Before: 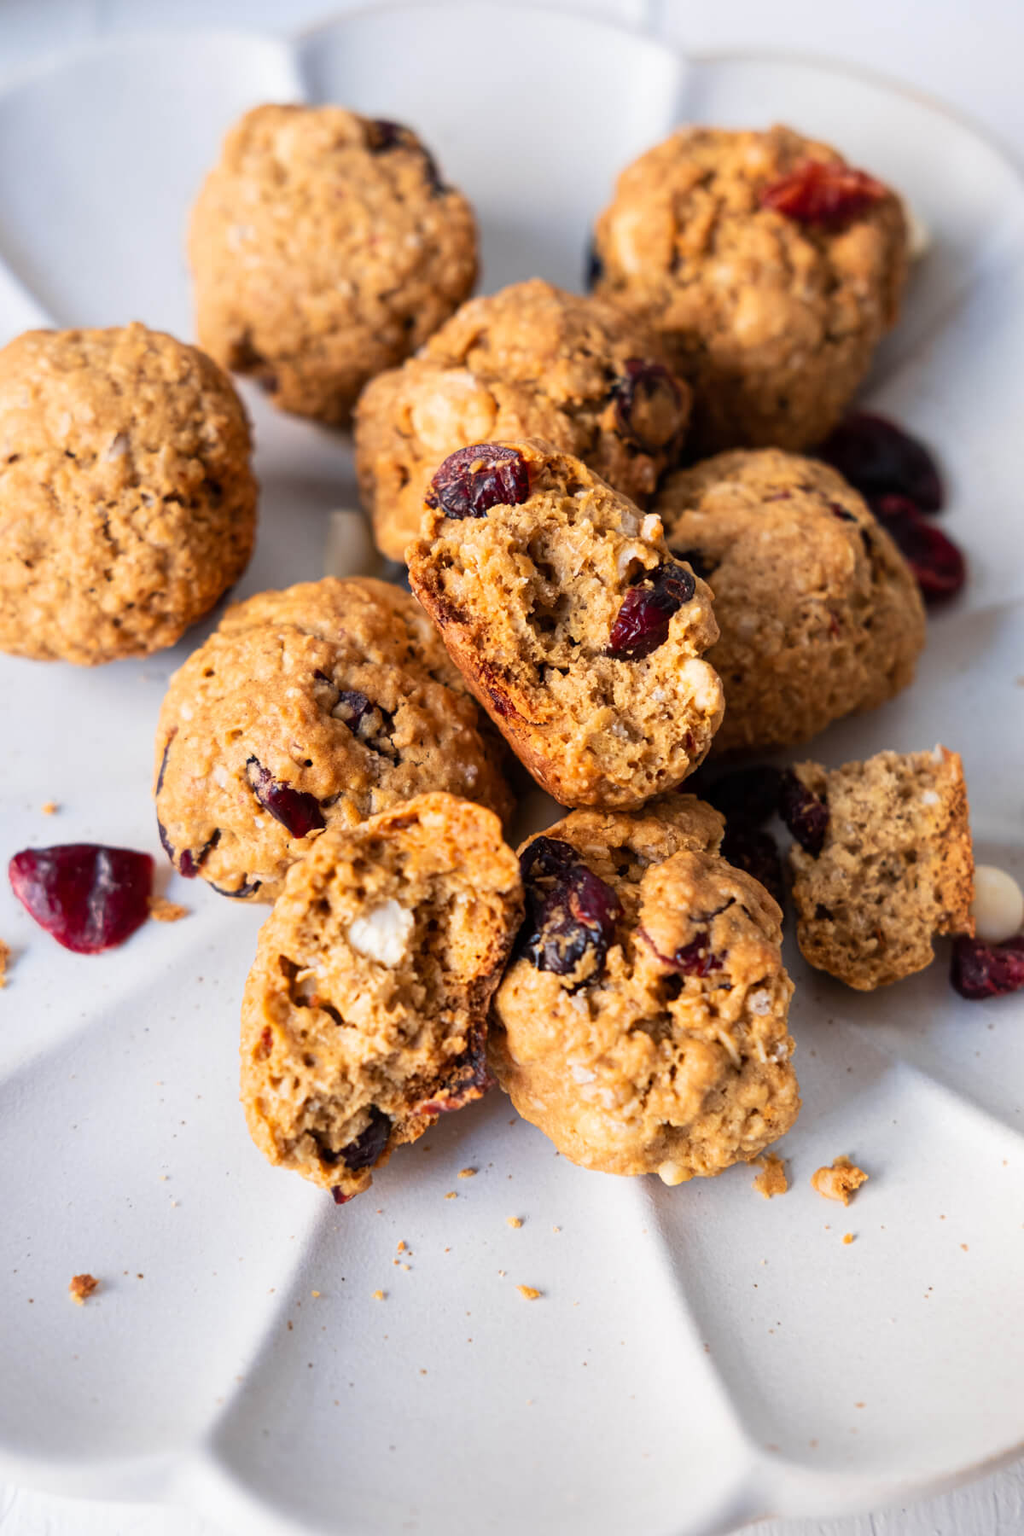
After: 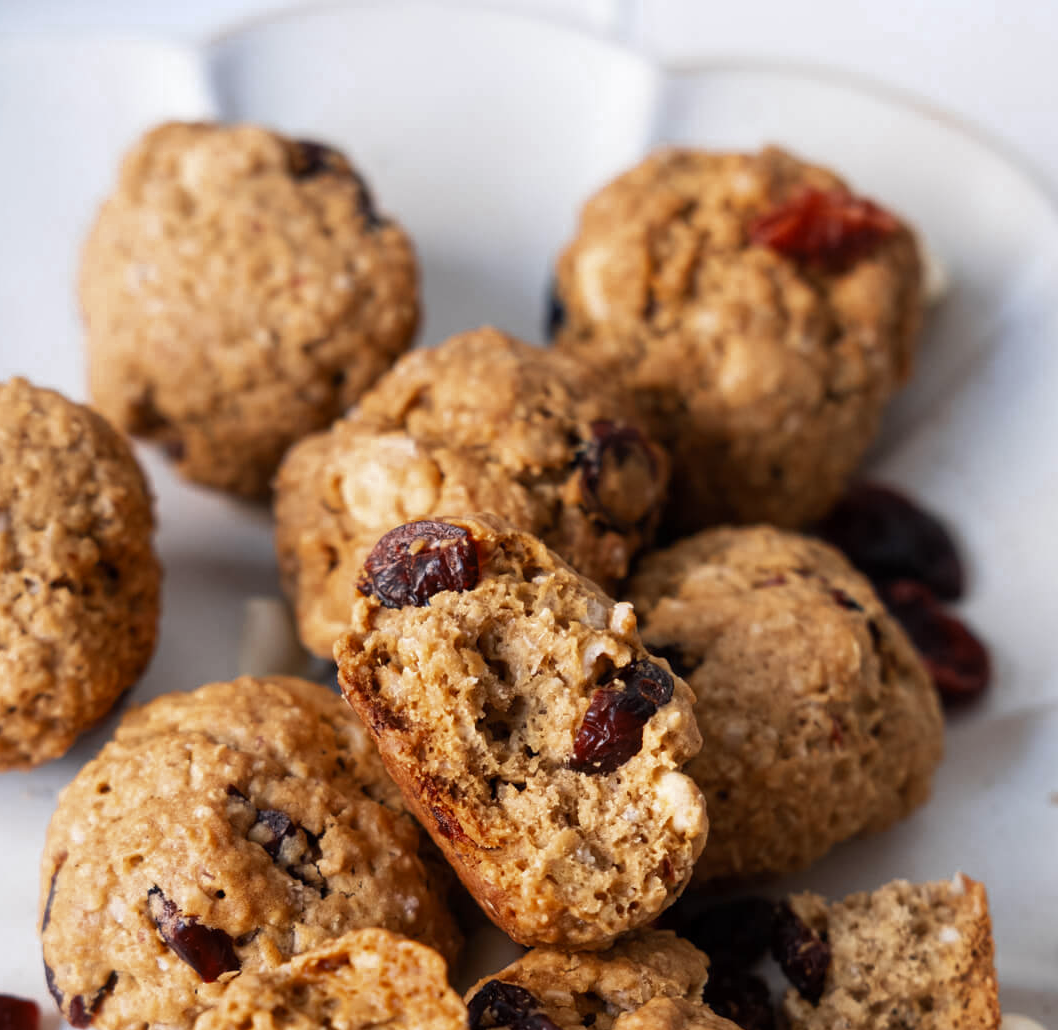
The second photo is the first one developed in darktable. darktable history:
color zones: curves: ch0 [(0, 0.5) (0.125, 0.4) (0.25, 0.5) (0.375, 0.4) (0.5, 0.4) (0.625, 0.6) (0.75, 0.6) (0.875, 0.5)]; ch1 [(0, 0.35) (0.125, 0.45) (0.25, 0.35) (0.375, 0.35) (0.5, 0.35) (0.625, 0.35) (0.75, 0.45) (0.875, 0.35)]; ch2 [(0, 0.6) (0.125, 0.5) (0.25, 0.5) (0.375, 0.6) (0.5, 0.6) (0.625, 0.5) (0.75, 0.5) (0.875, 0.5)]
crop and rotate: left 11.812%, bottom 42.776%
